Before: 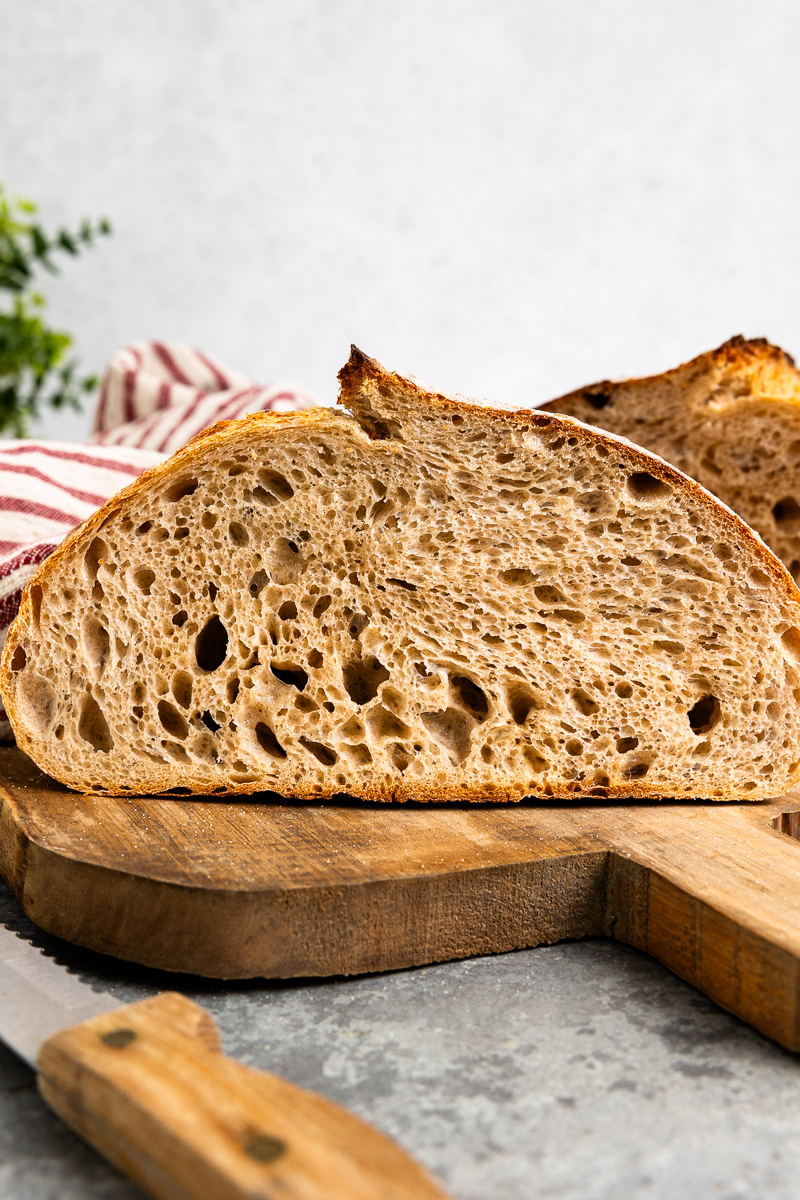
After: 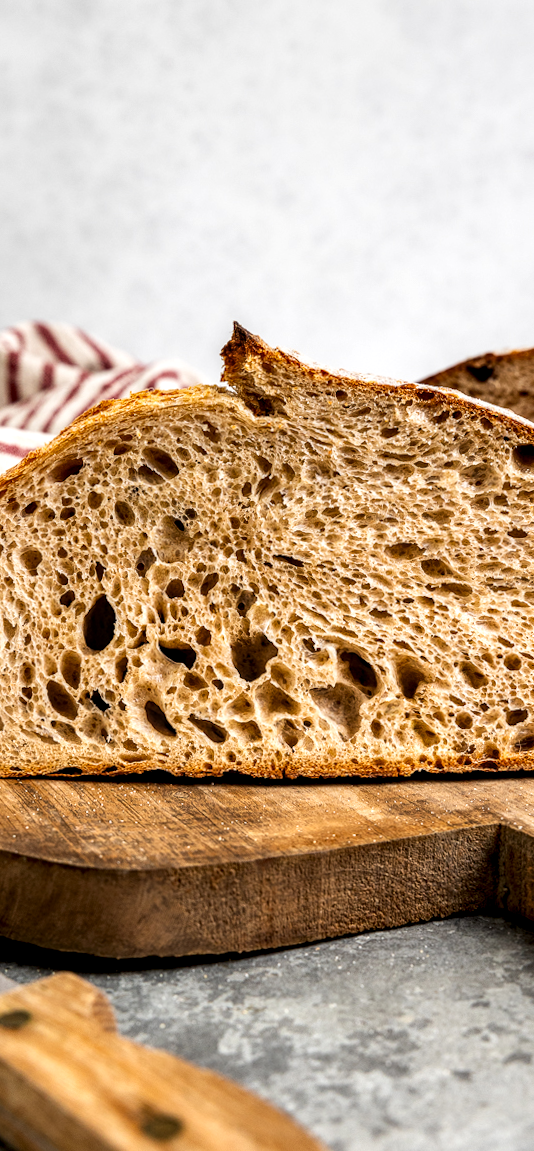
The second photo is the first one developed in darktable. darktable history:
crop and rotate: left 14.292%, right 19.041%
rotate and perspective: rotation -1°, crop left 0.011, crop right 0.989, crop top 0.025, crop bottom 0.975
local contrast: detail 150%
